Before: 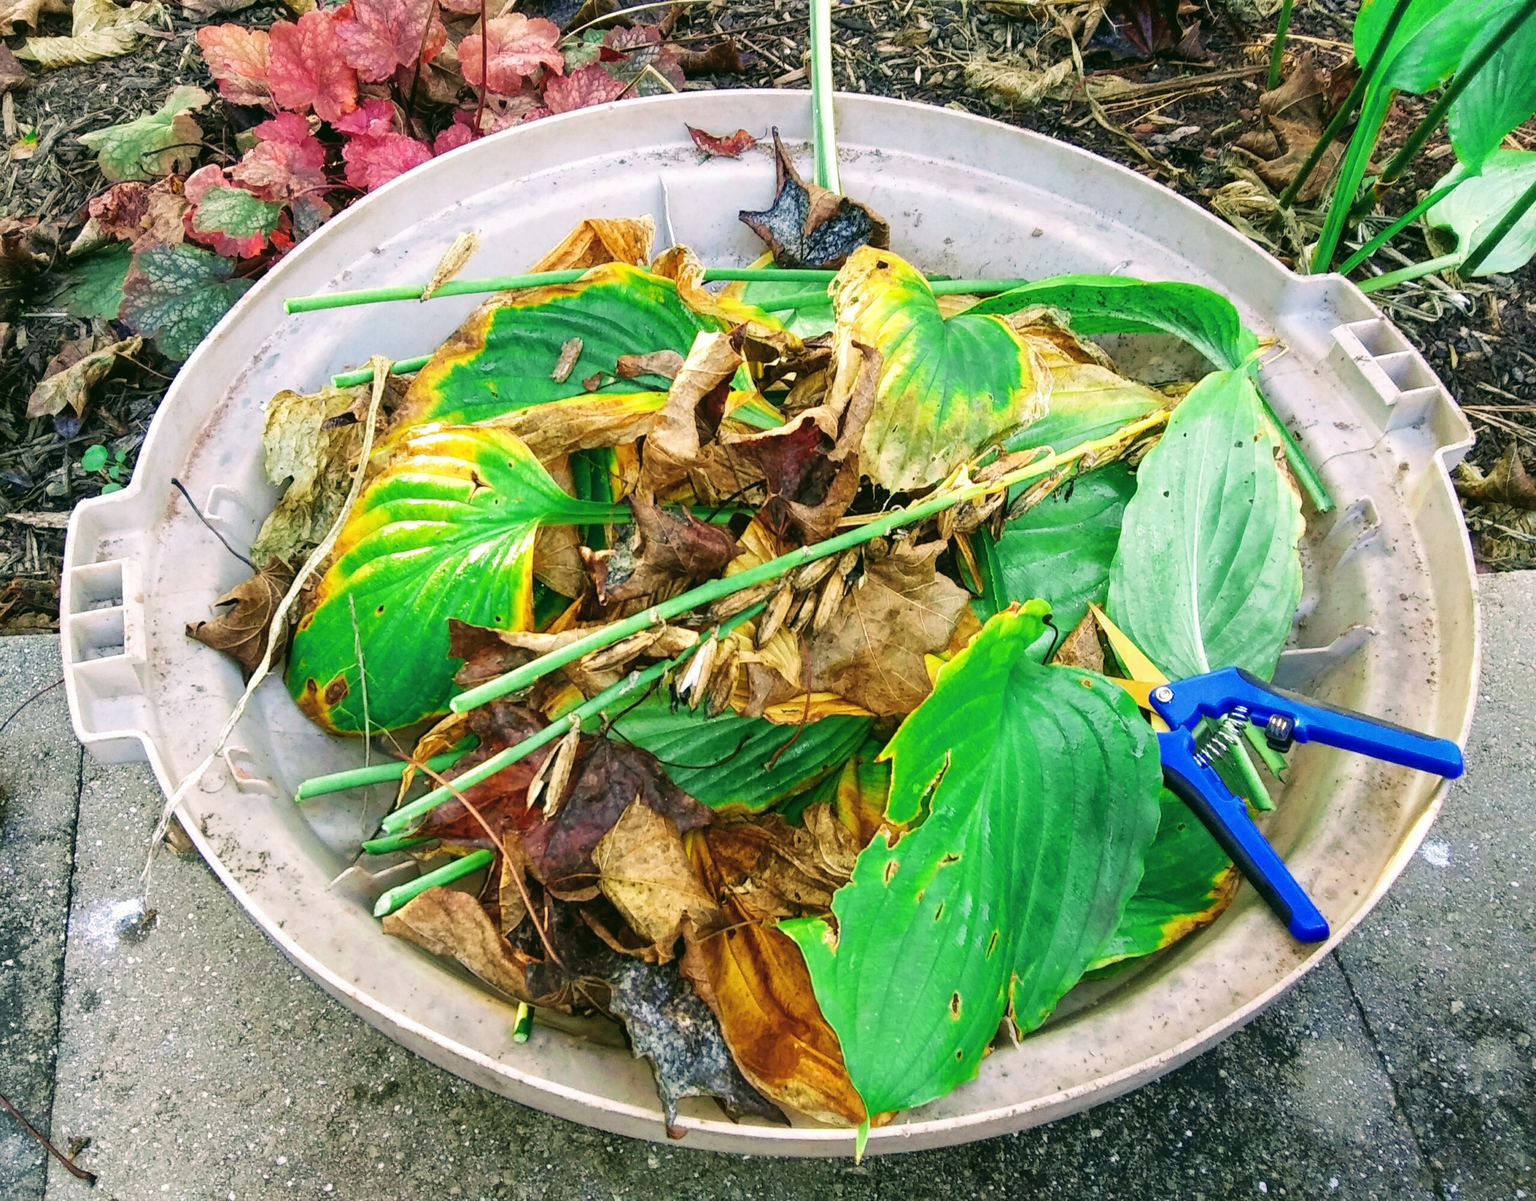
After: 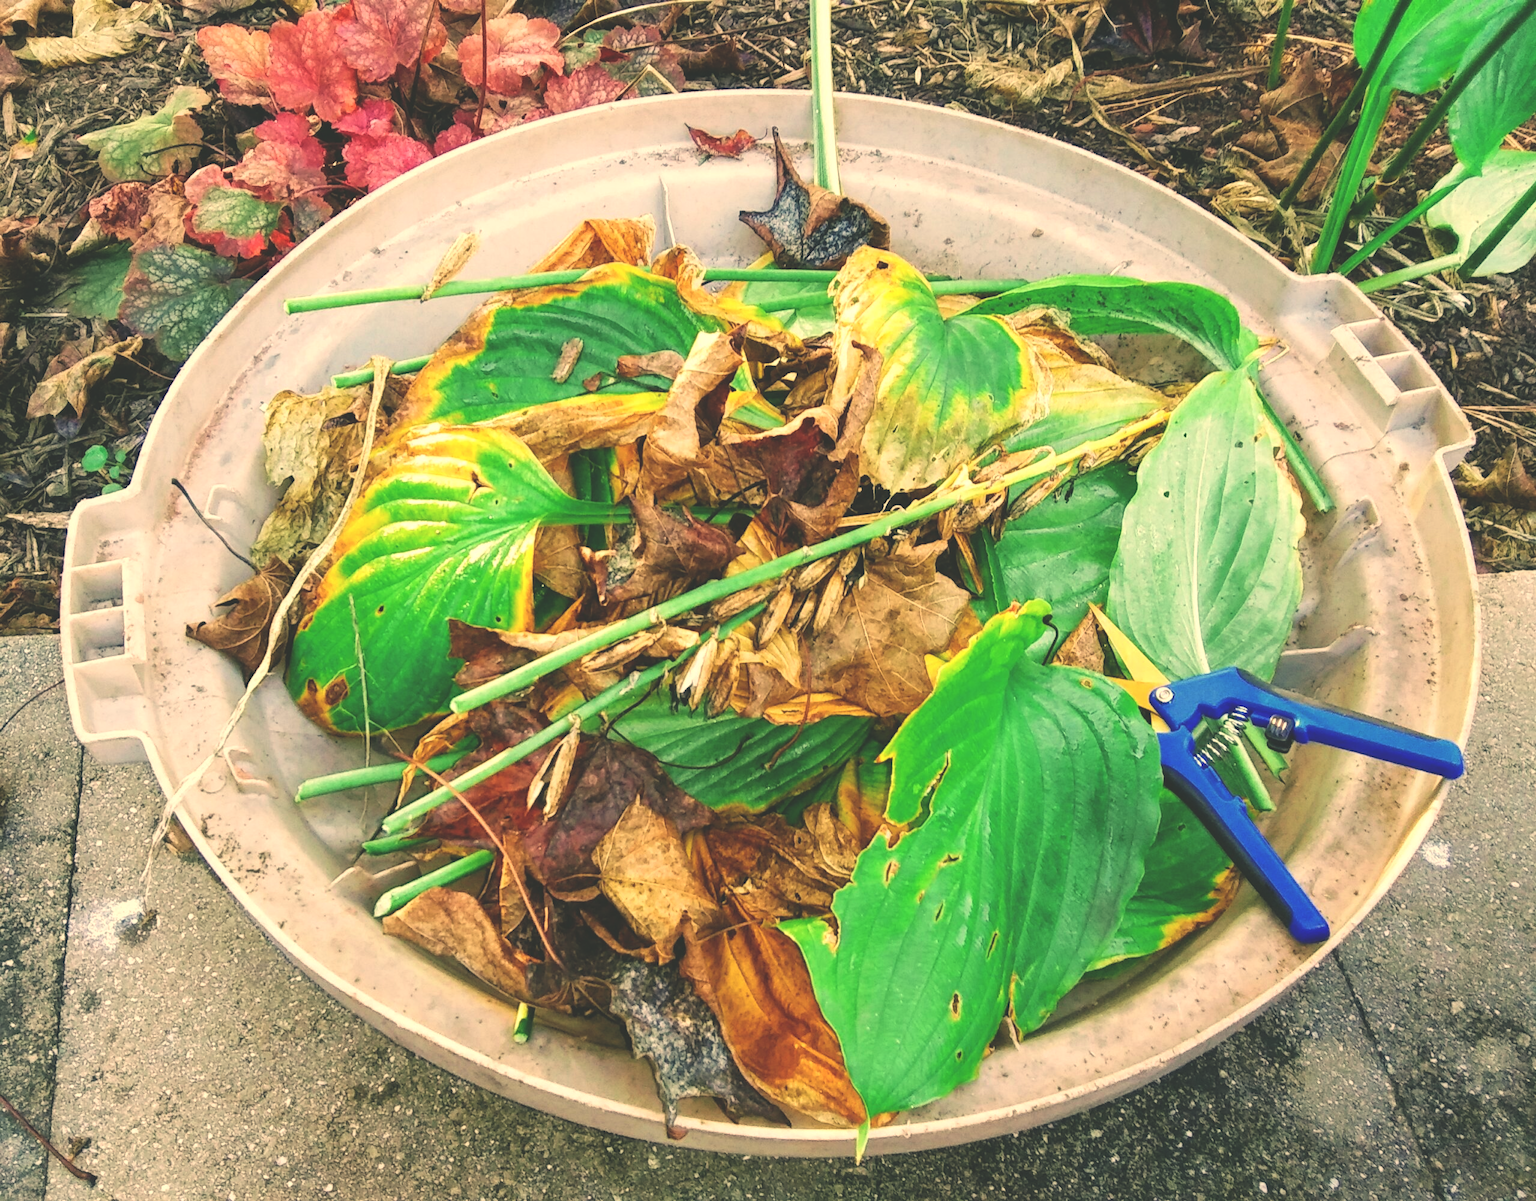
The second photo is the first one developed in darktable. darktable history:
white balance: red 1.123, blue 0.83
exposure: black level correction -0.028, compensate highlight preservation false
